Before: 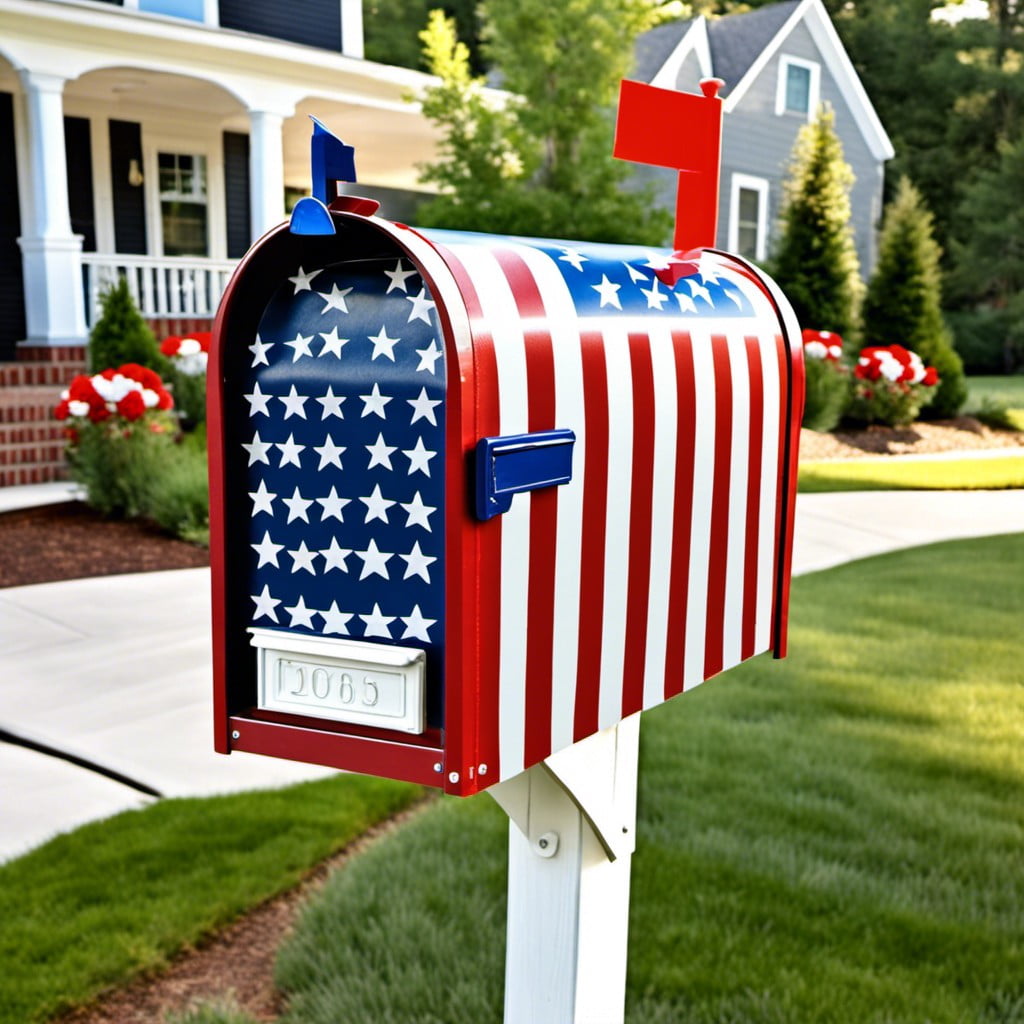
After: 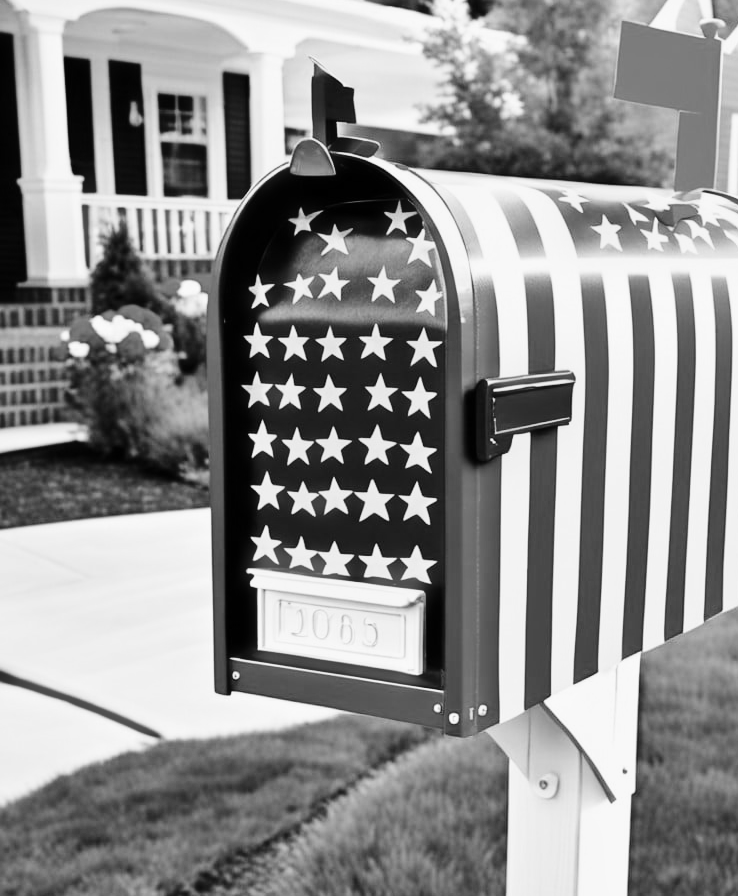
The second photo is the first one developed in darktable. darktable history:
crop: top 5.803%, right 27.864%, bottom 5.804%
white balance: red 0.98, blue 1.034
color calibration: illuminant as shot in camera, x 0.37, y 0.382, temperature 4313.32 K
base curve: curves: ch0 [(0, 0) (0.036, 0.025) (0.121, 0.166) (0.206, 0.329) (0.605, 0.79) (1, 1)], preserve colors none
monochrome: a 32, b 64, size 2.3
haze removal: strength -0.1, adaptive false
